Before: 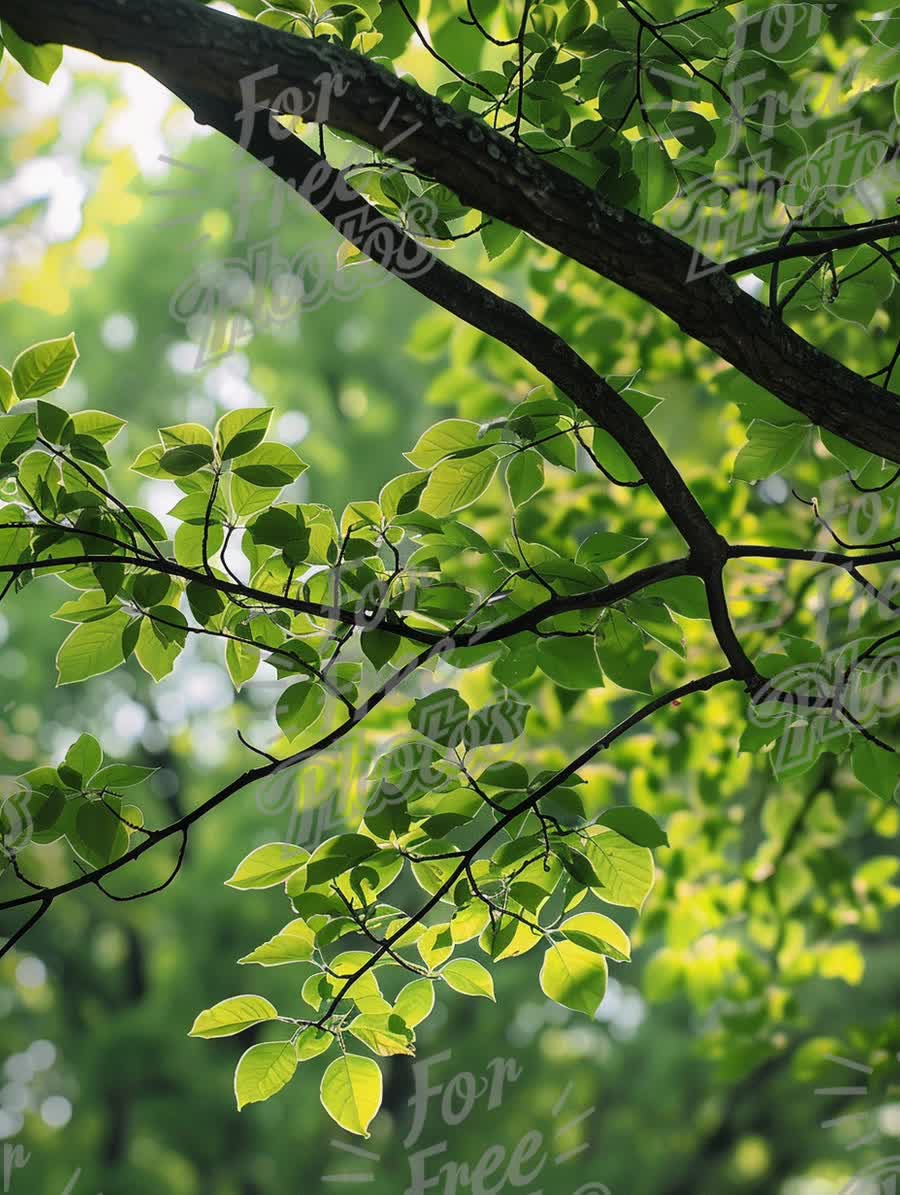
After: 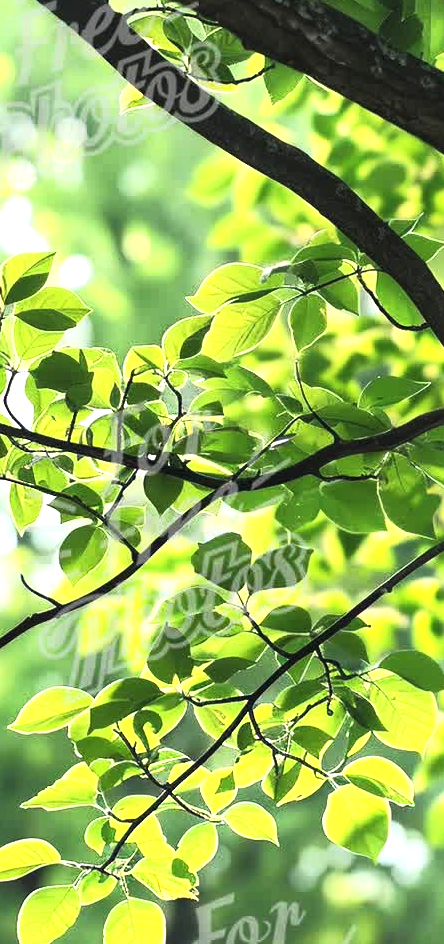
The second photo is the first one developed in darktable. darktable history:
local contrast: mode bilateral grid, contrast 19, coarseness 49, detail 120%, midtone range 0.2
crop and rotate: angle 0.023°, left 24.208%, top 13.093%, right 26.365%, bottom 7.866%
exposure: black level correction -0.002, exposure 1.112 EV, compensate exposure bias true, compensate highlight preservation false
base curve: curves: ch0 [(0, 0) (0.257, 0.25) (0.482, 0.586) (0.757, 0.871) (1, 1)]
